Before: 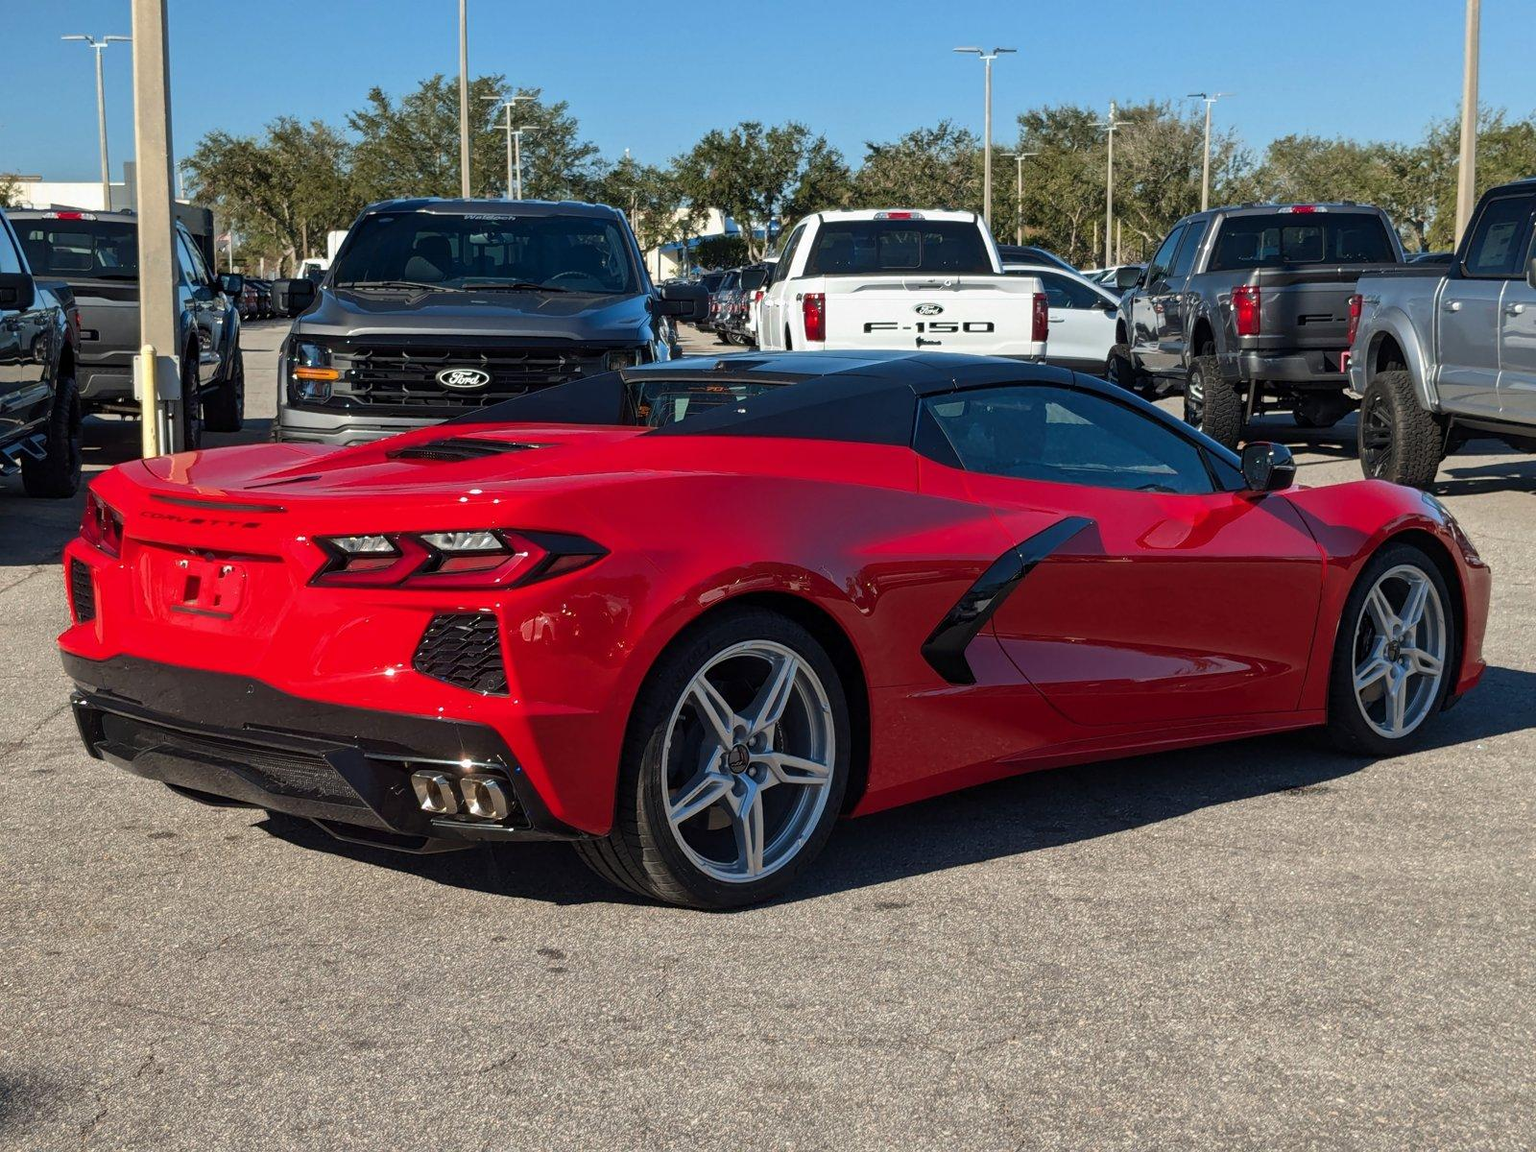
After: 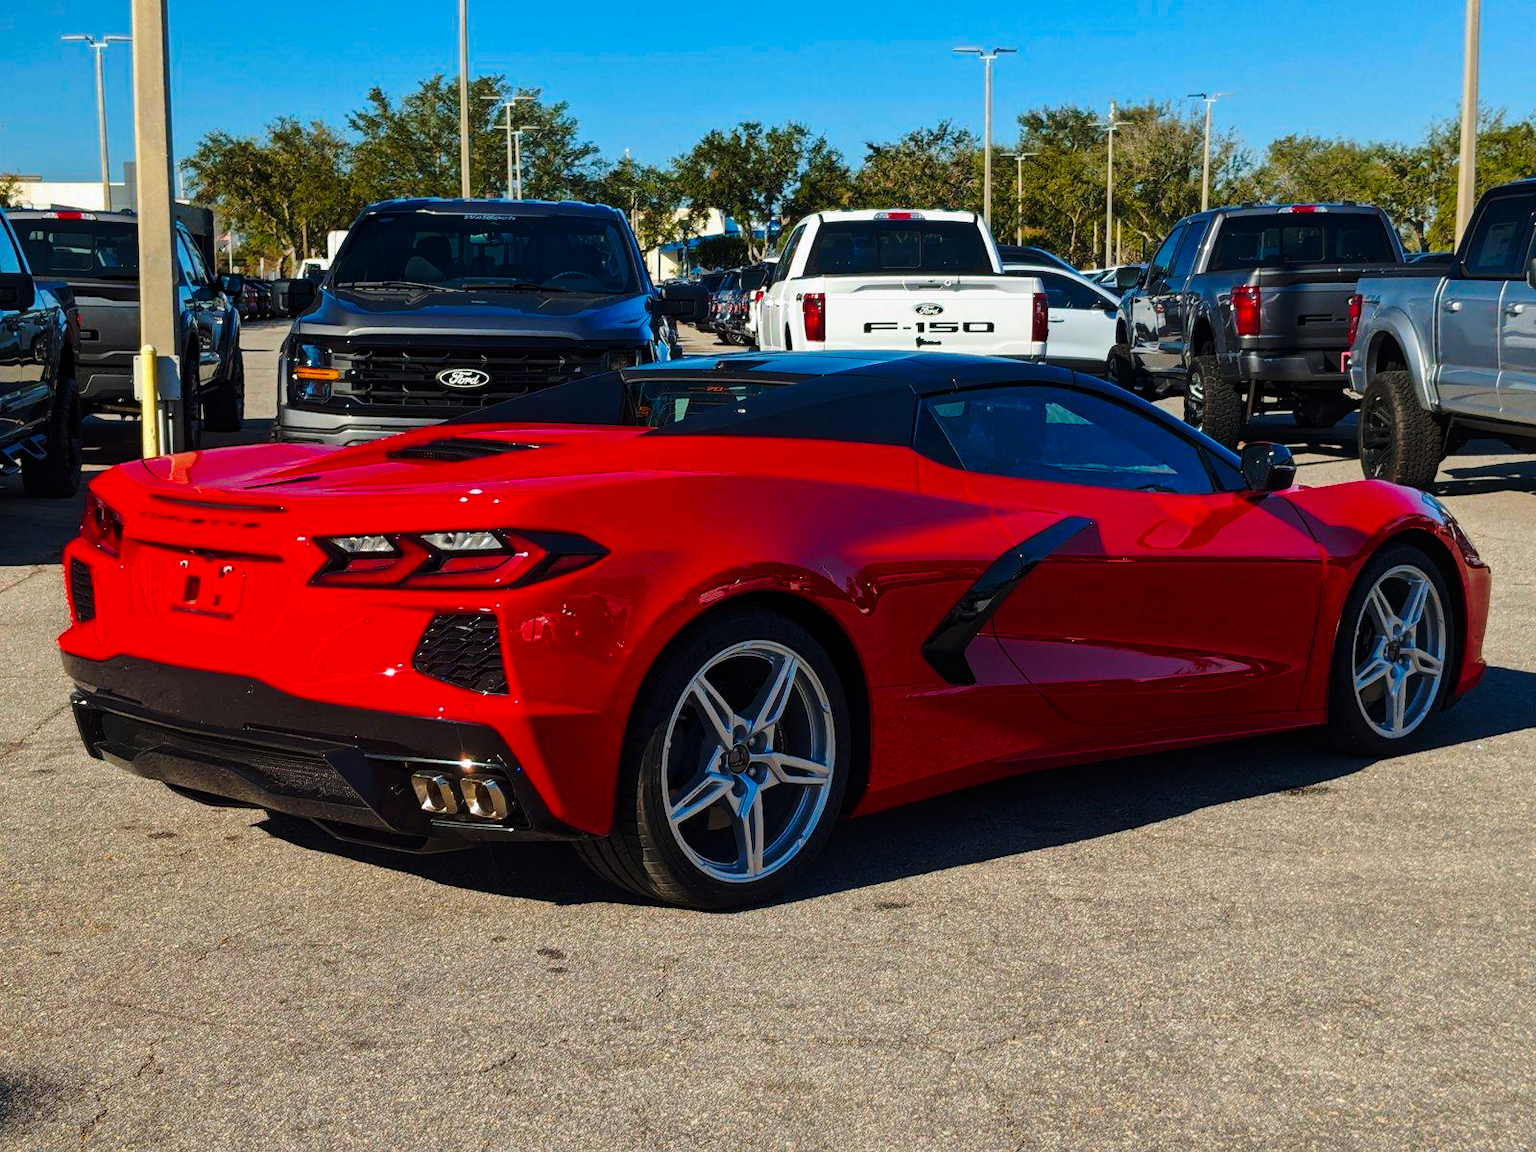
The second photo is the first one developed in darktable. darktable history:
base curve: curves: ch0 [(0, 0) (0.073, 0.04) (0.157, 0.139) (0.492, 0.492) (0.758, 0.758) (1, 1)], preserve colors none
color balance rgb: linear chroma grading › global chroma 15%, perceptual saturation grading › global saturation 30%
